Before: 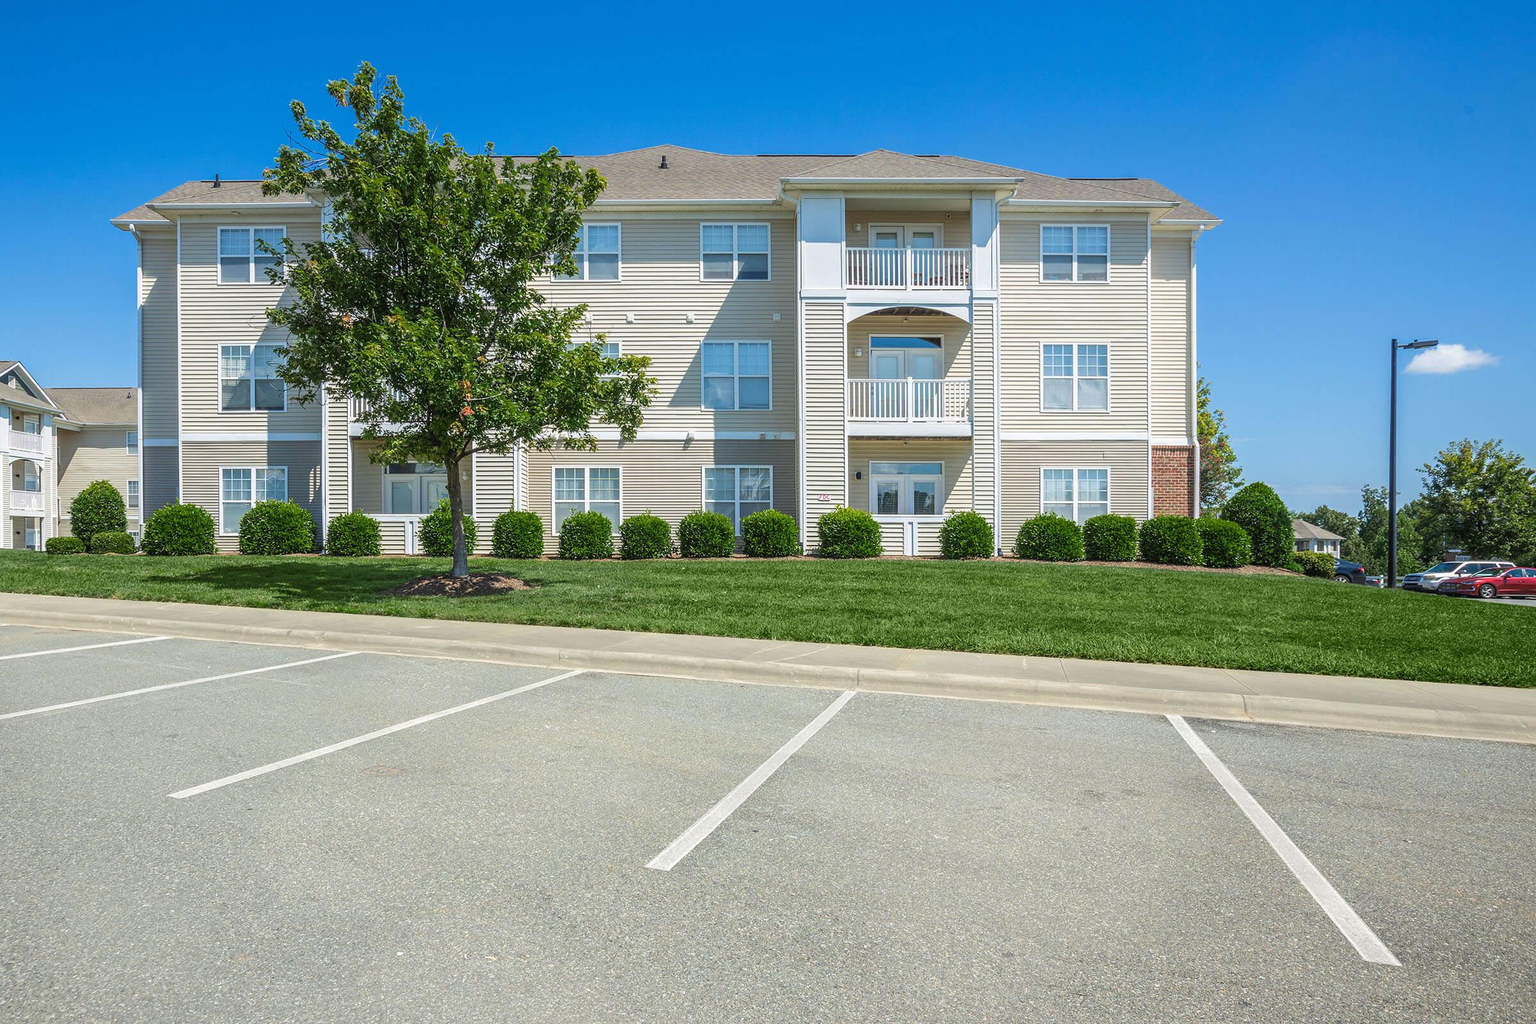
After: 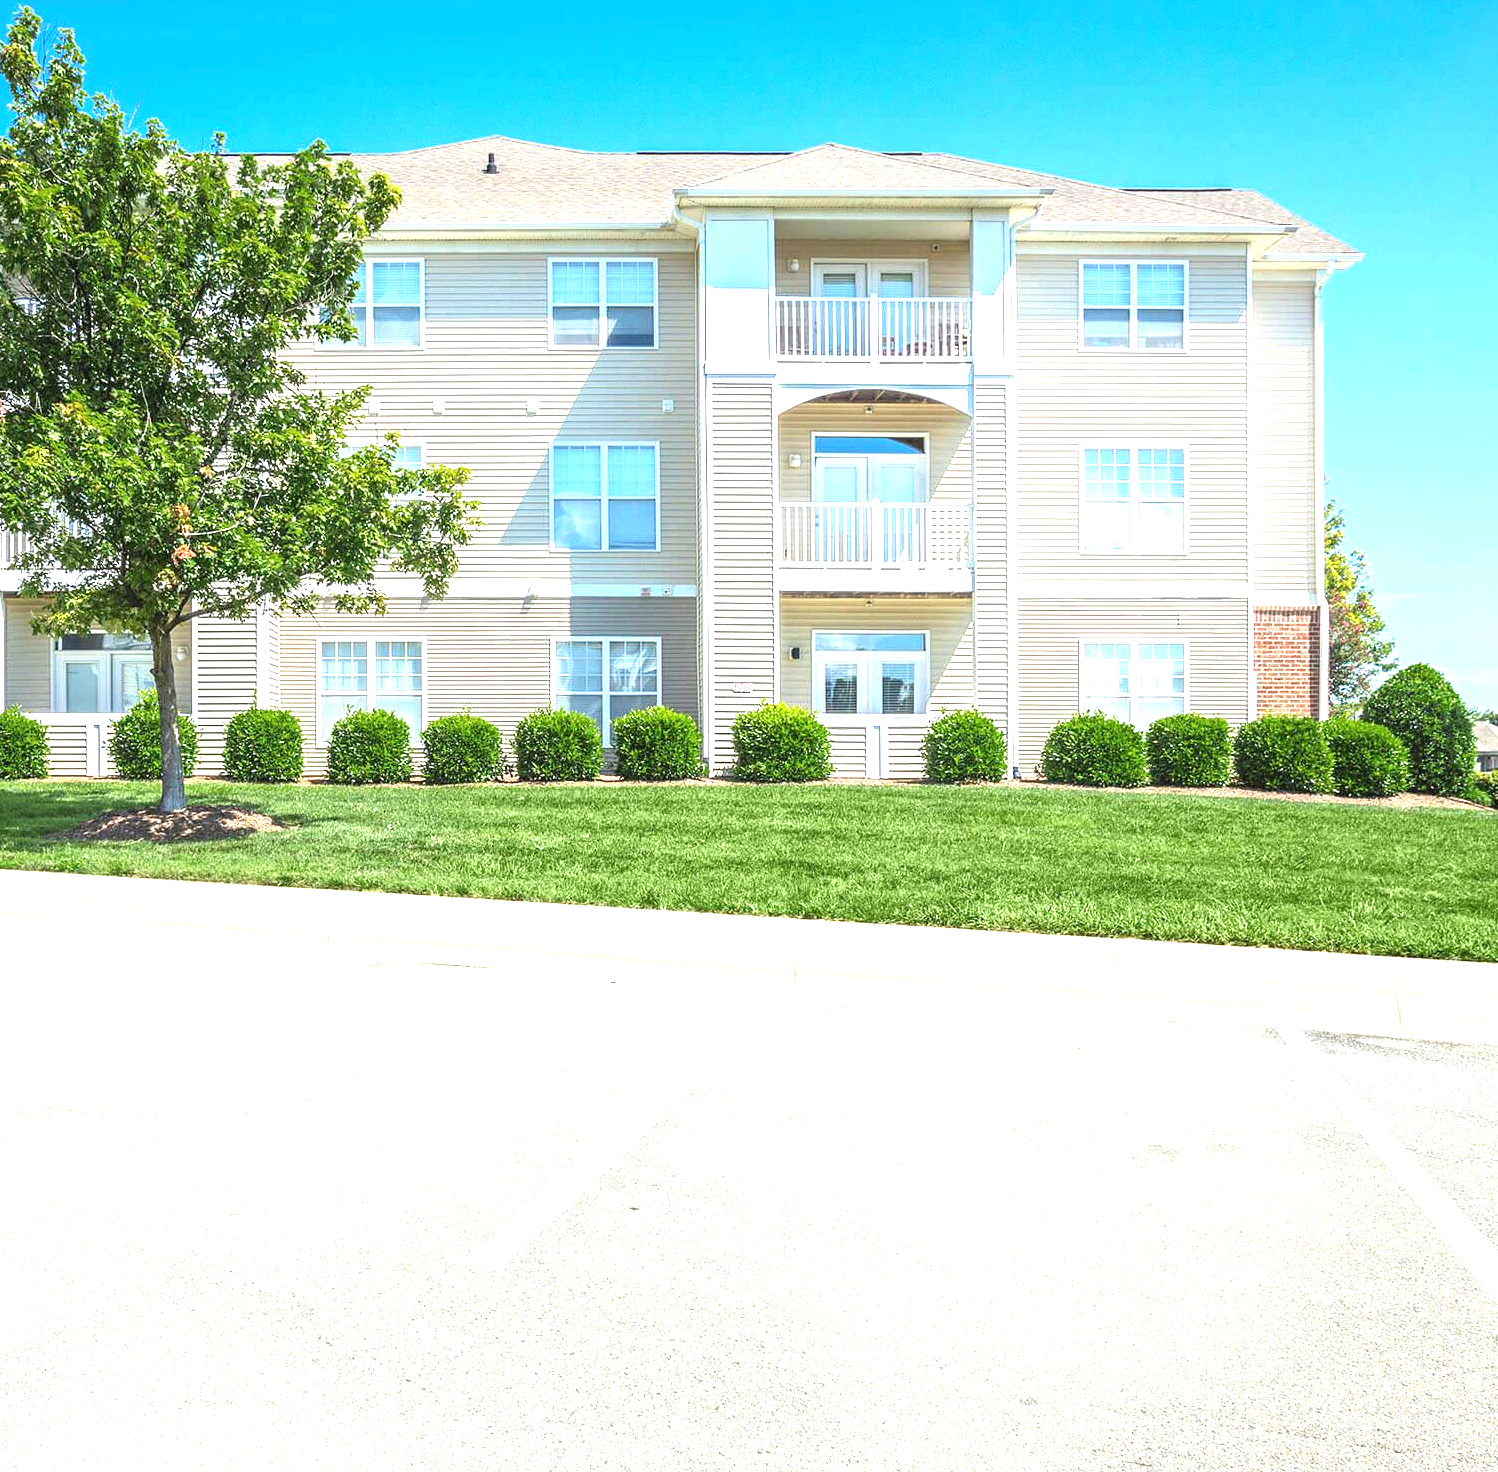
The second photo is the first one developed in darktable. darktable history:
crop and rotate: left 22.769%, top 5.643%, right 14.776%, bottom 2.317%
exposure: black level correction 0, exposure 1.569 EV, compensate highlight preservation false
